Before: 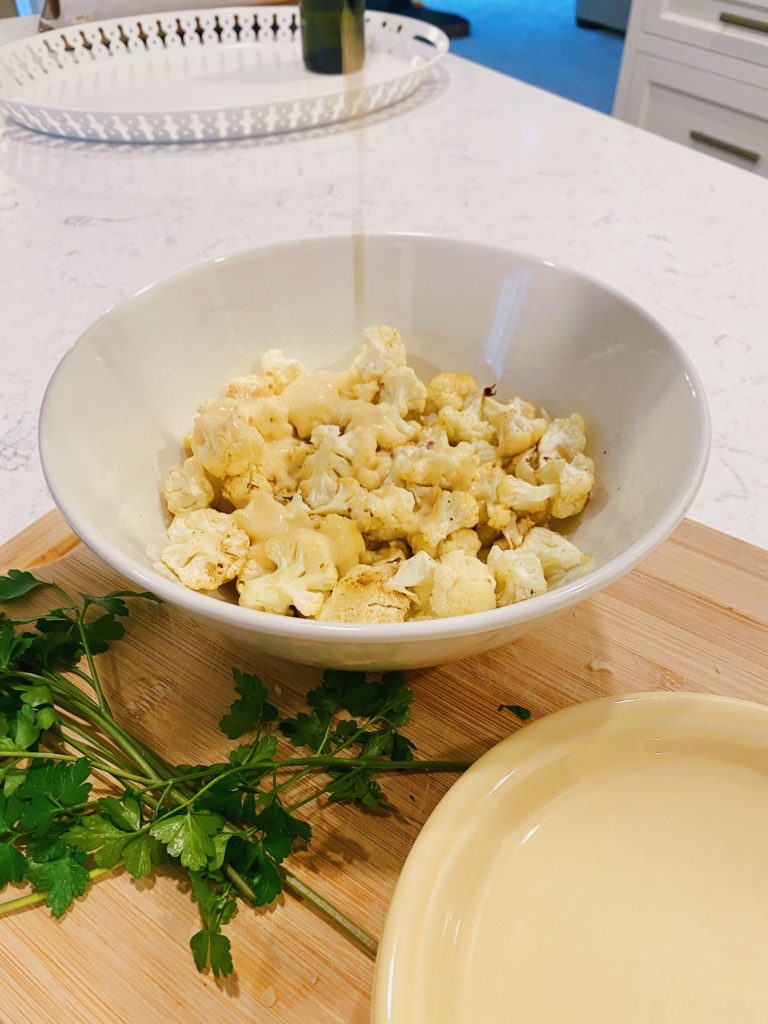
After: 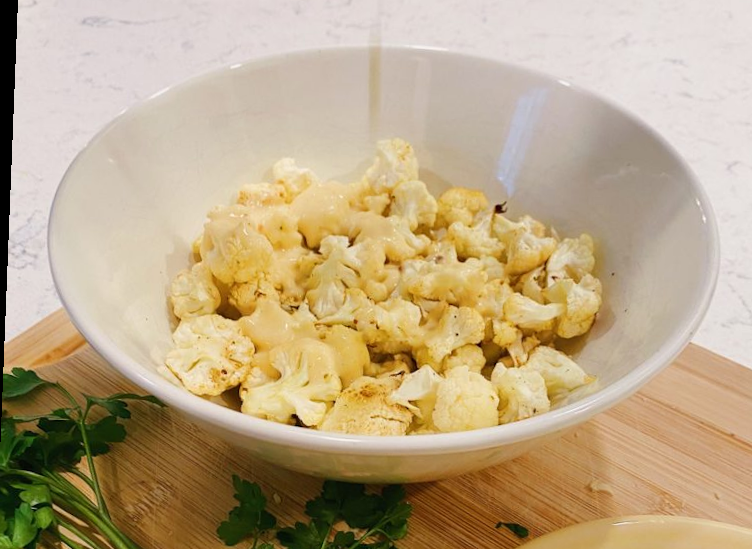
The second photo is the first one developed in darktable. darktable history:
crop: left 1.744%, top 19.225%, right 5.069%, bottom 28.357%
rotate and perspective: rotation 2.27°, automatic cropping off
